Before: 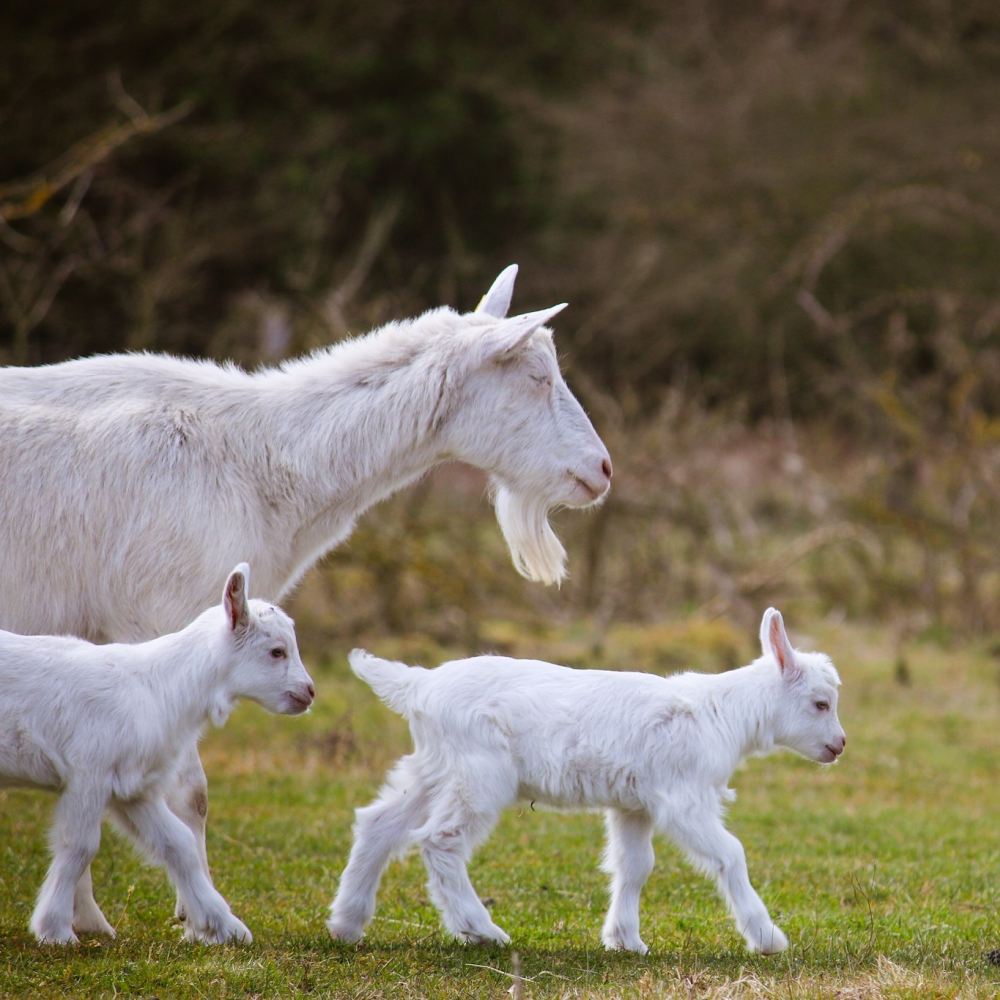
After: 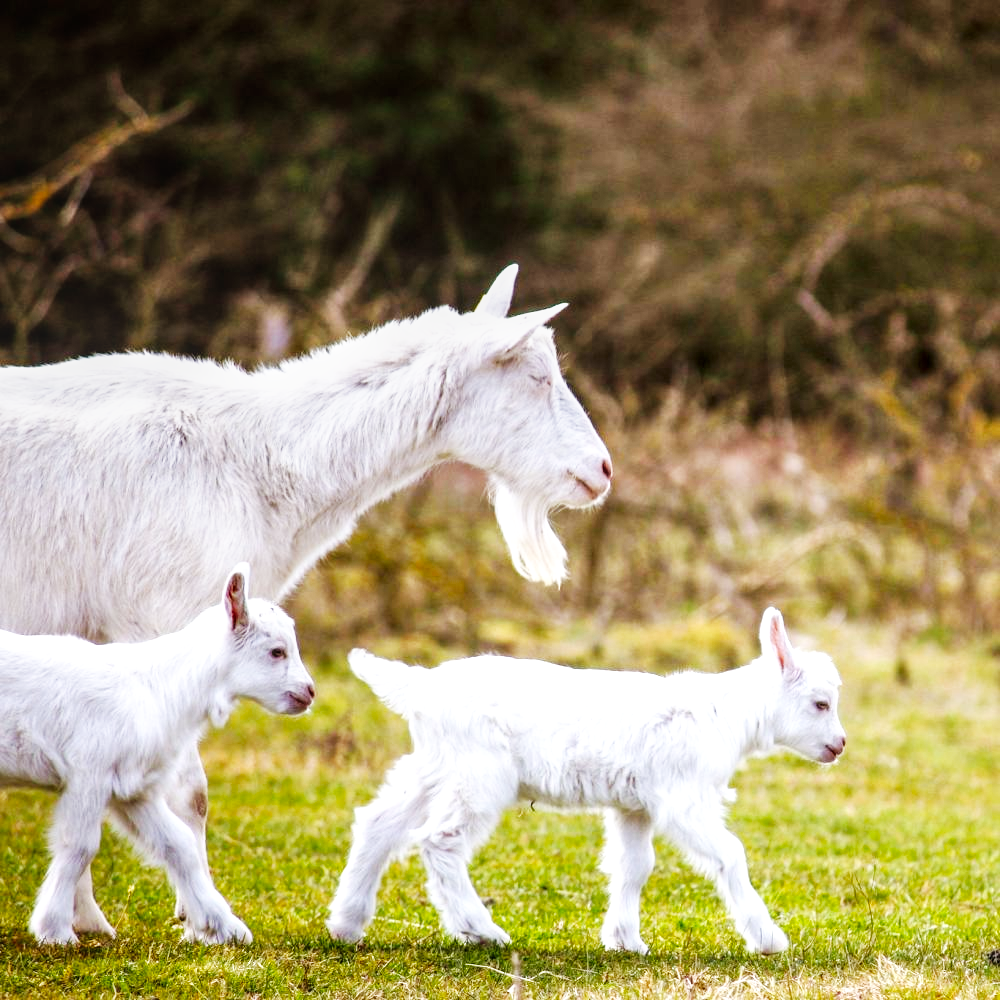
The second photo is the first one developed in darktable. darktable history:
local contrast: on, module defaults
shadows and highlights: shadows 8.42, white point adjustment 0.972, highlights -38.94
base curve: curves: ch0 [(0, 0) (0.007, 0.004) (0.027, 0.03) (0.046, 0.07) (0.207, 0.54) (0.442, 0.872) (0.673, 0.972) (1, 1)], preserve colors none
